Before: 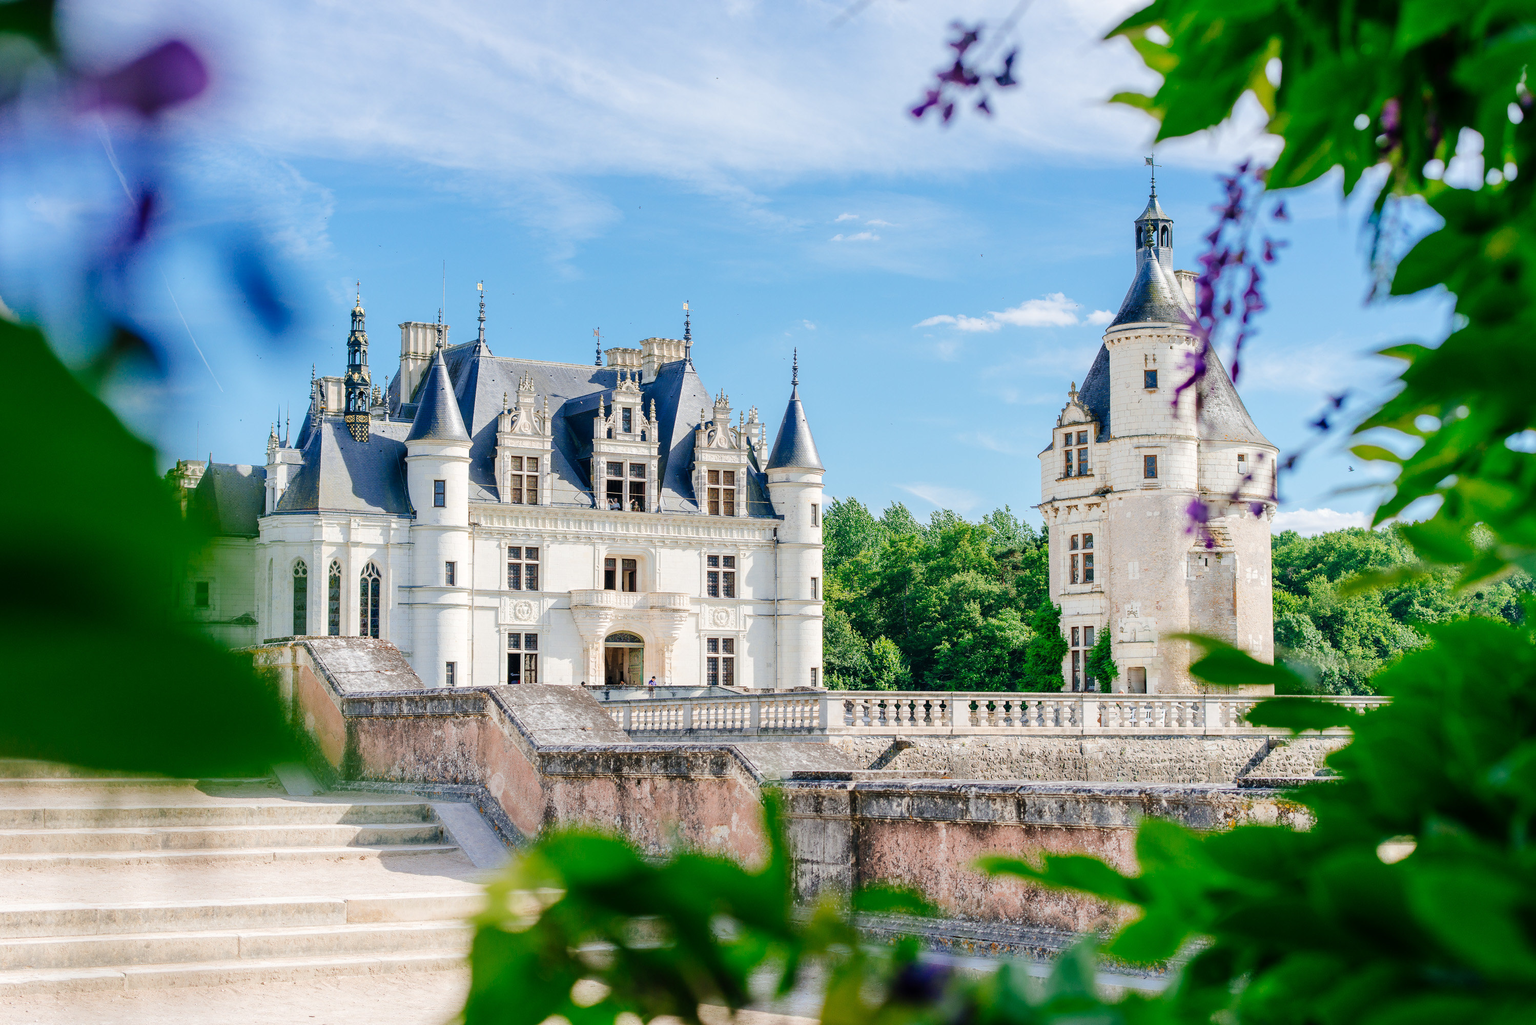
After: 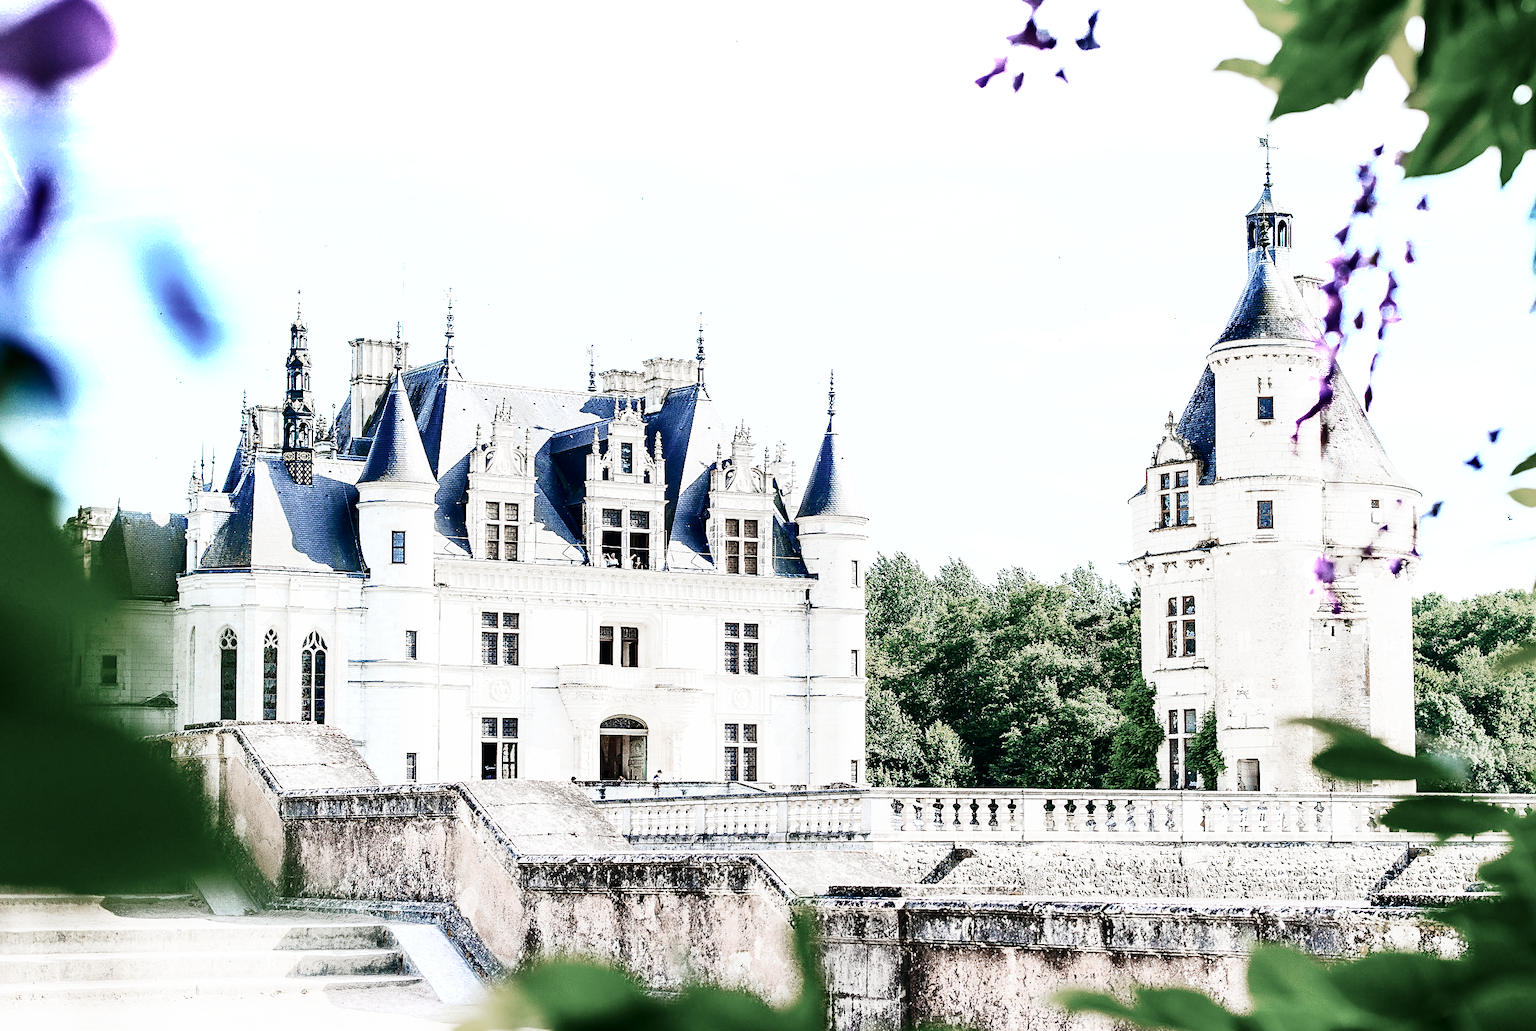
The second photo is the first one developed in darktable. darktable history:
contrast brightness saturation: contrast 0.287
color zones: curves: ch0 [(0, 0.613) (0.01, 0.613) (0.245, 0.448) (0.498, 0.529) (0.642, 0.665) (0.879, 0.777) (0.99, 0.613)]; ch1 [(0, 0.272) (0.219, 0.127) (0.724, 0.346)]
crop and rotate: left 7.36%, top 4.379%, right 10.59%, bottom 13.047%
tone equalizer: -8 EV 0.246 EV, -7 EV 0.451 EV, -6 EV 0.426 EV, -5 EV 0.238 EV, -3 EV -0.263 EV, -2 EV -0.396 EV, -1 EV -0.418 EV, +0 EV -0.221 EV
tone curve: curves: ch0 [(0, 0) (0.48, 0.431) (0.7, 0.609) (0.864, 0.854) (1, 1)], color space Lab, independent channels, preserve colors none
sharpen: amount 0.466
shadows and highlights: radius 127.44, shadows 21.17, highlights -21.96, low approximation 0.01
base curve: curves: ch0 [(0, 0) (0.007, 0.004) (0.027, 0.03) (0.046, 0.07) (0.207, 0.54) (0.442, 0.872) (0.673, 0.972) (1, 1)], preserve colors none
